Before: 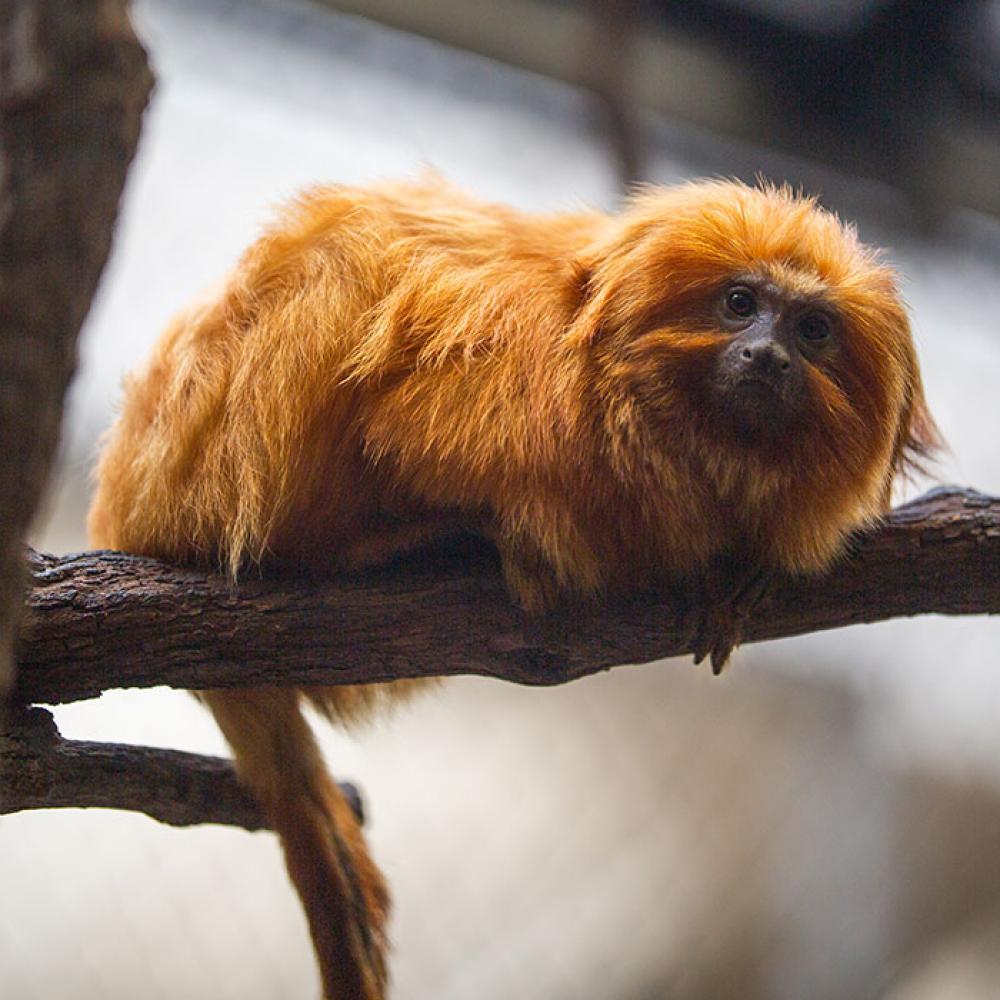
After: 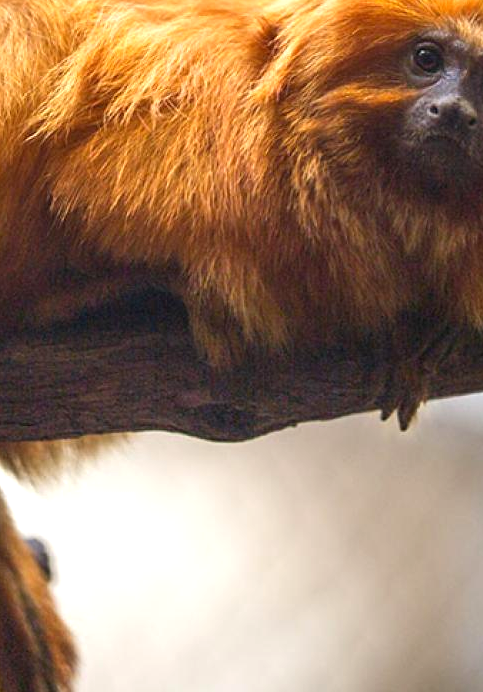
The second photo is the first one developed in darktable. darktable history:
crop: left 31.337%, top 24.407%, right 20.314%, bottom 6.328%
exposure: black level correction 0, exposure 0.499 EV, compensate highlight preservation false
